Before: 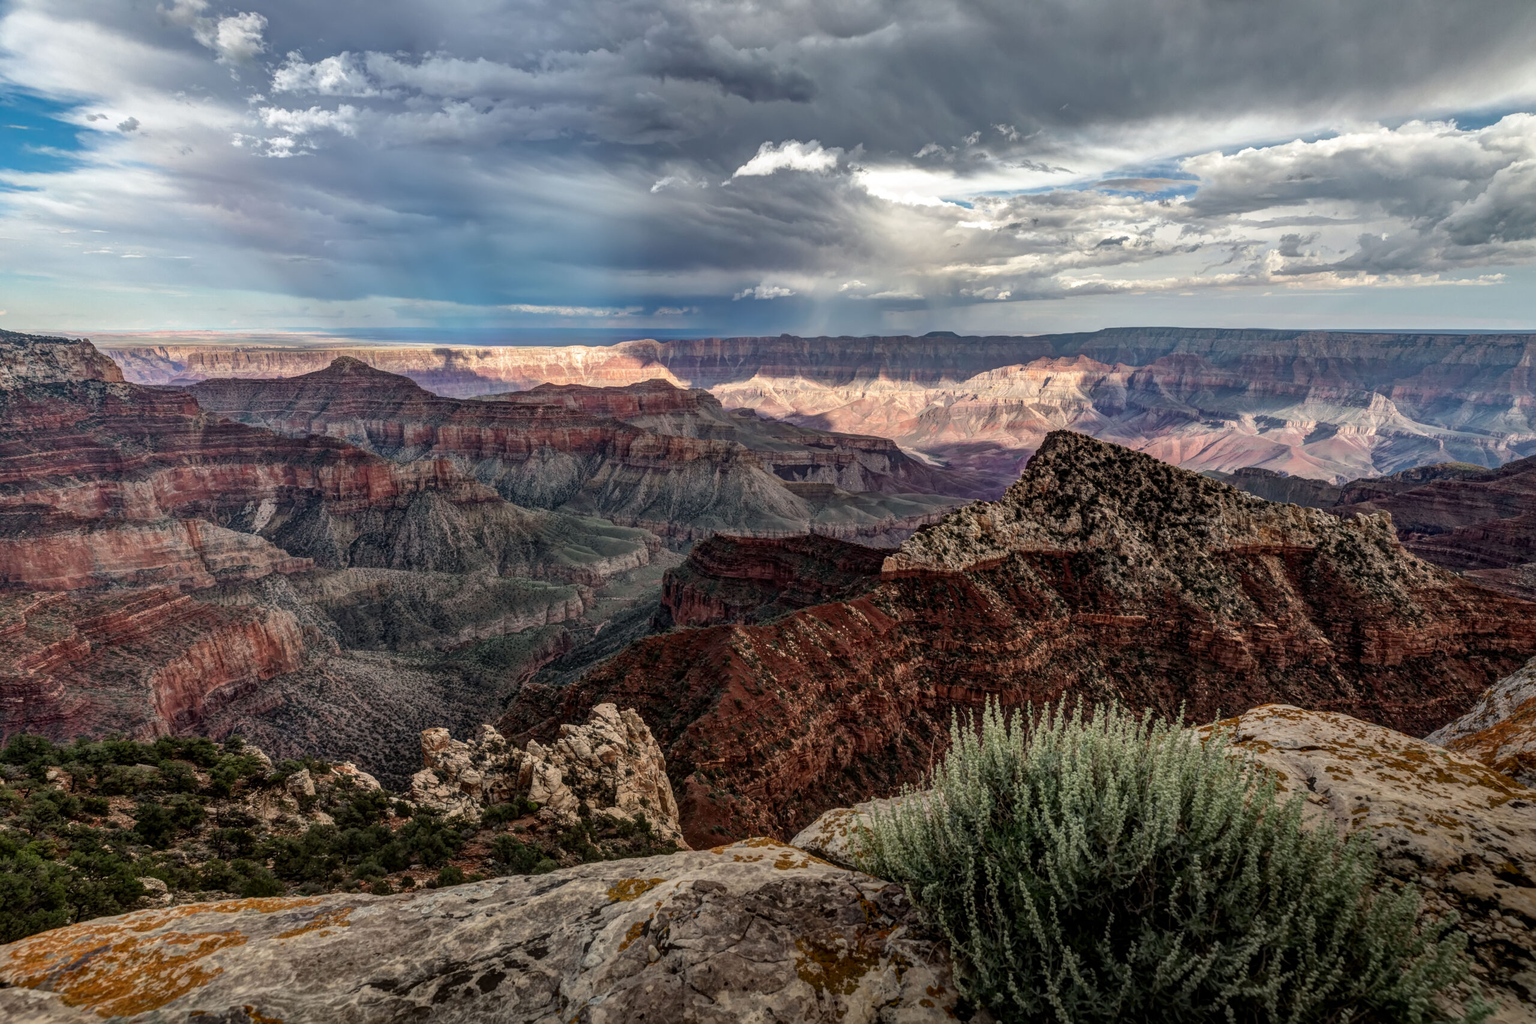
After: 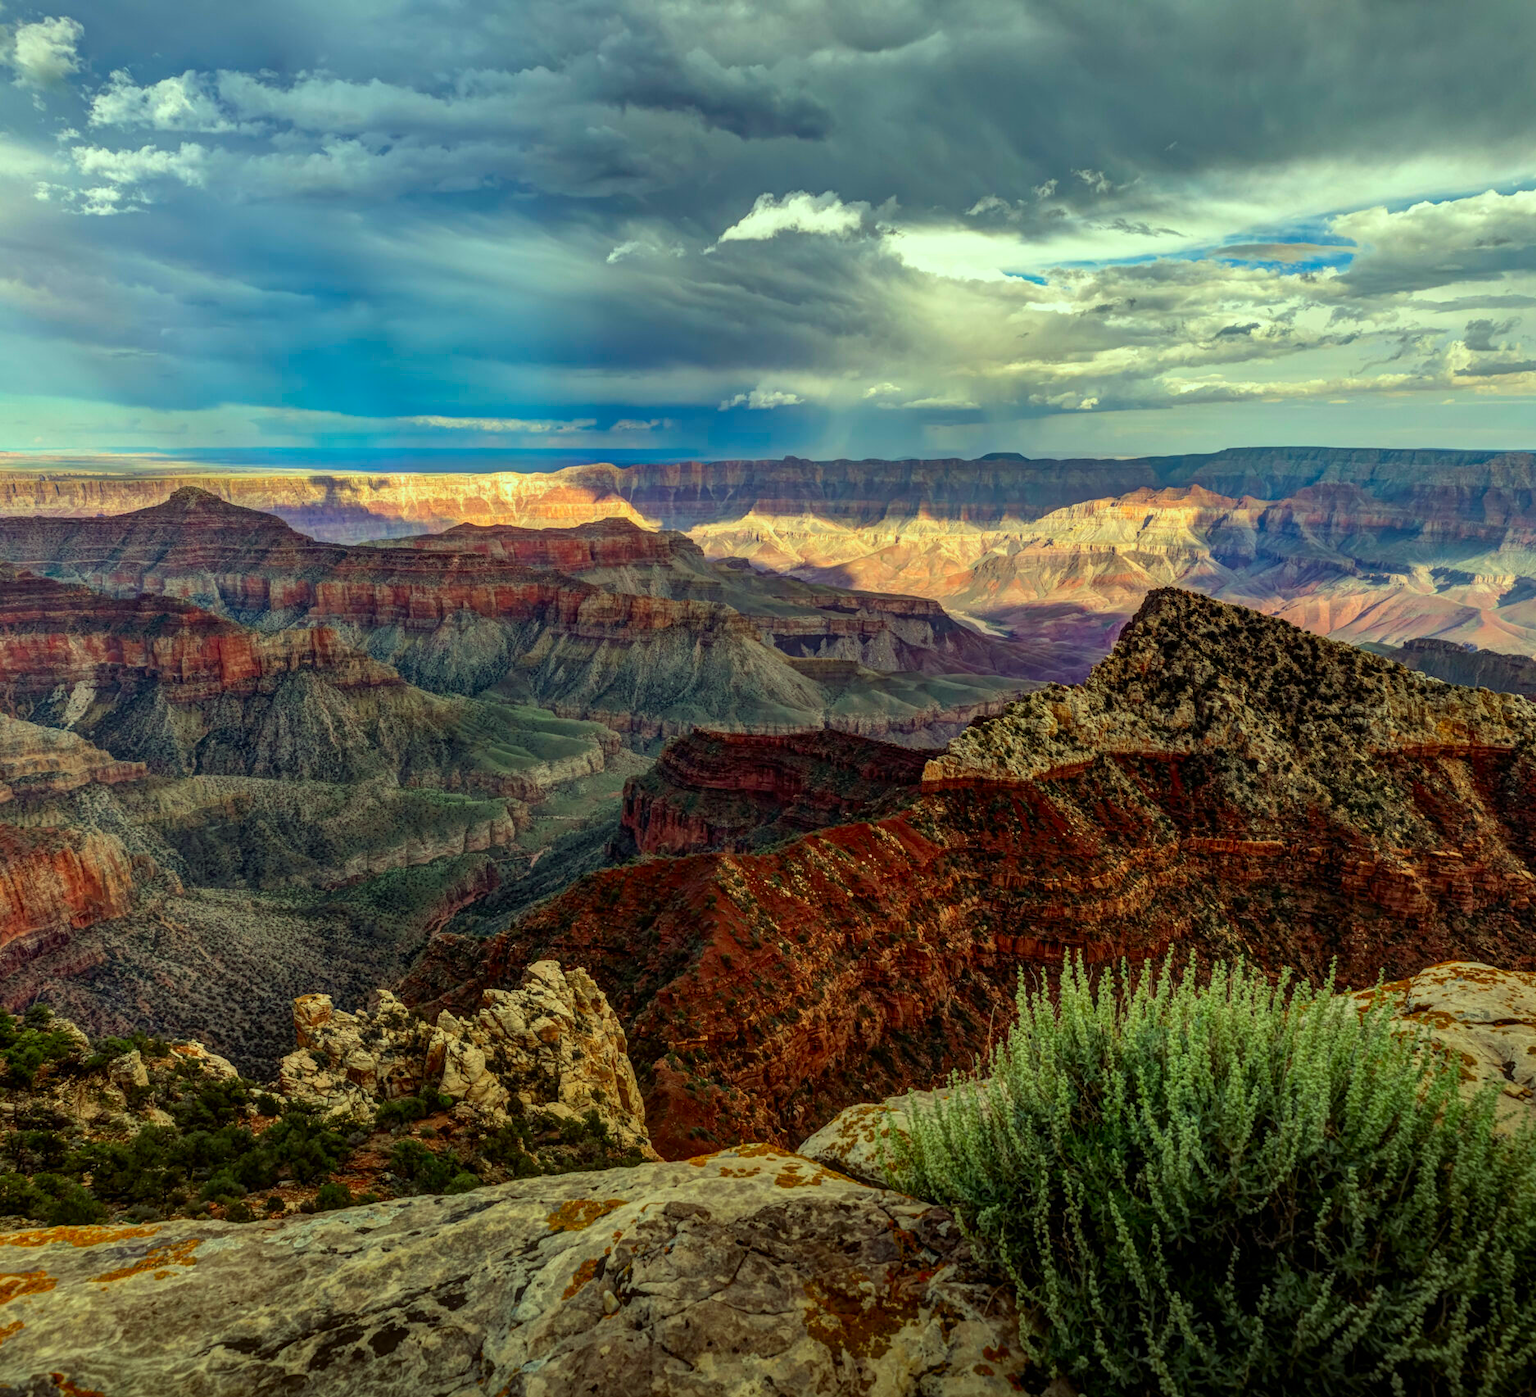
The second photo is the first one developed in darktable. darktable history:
crop: left 13.443%, right 13.31%
color correction: highlights a* -10.77, highlights b* 9.8, saturation 1.72
white balance: emerald 1
